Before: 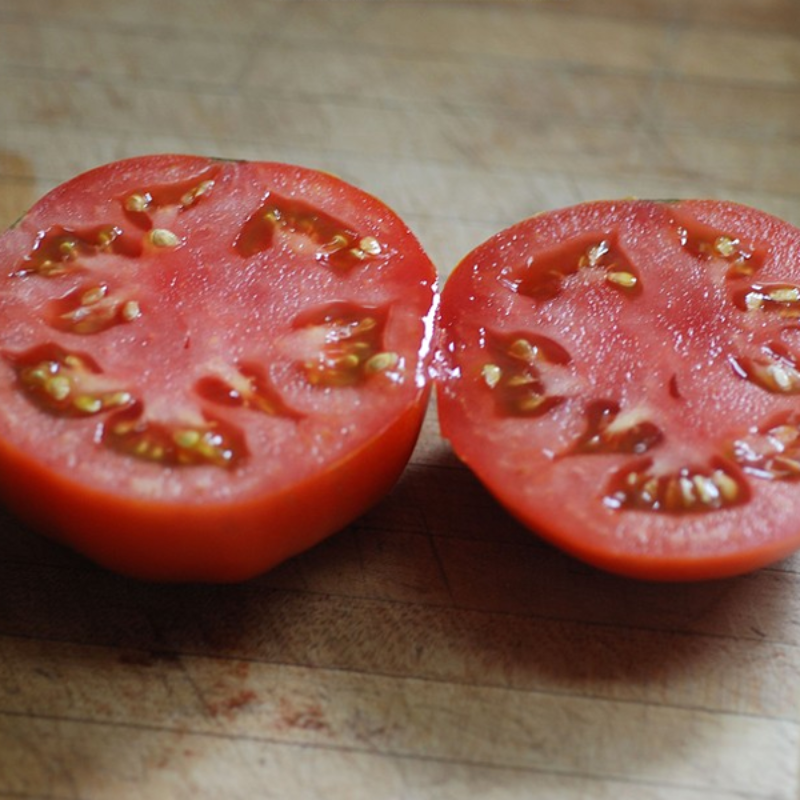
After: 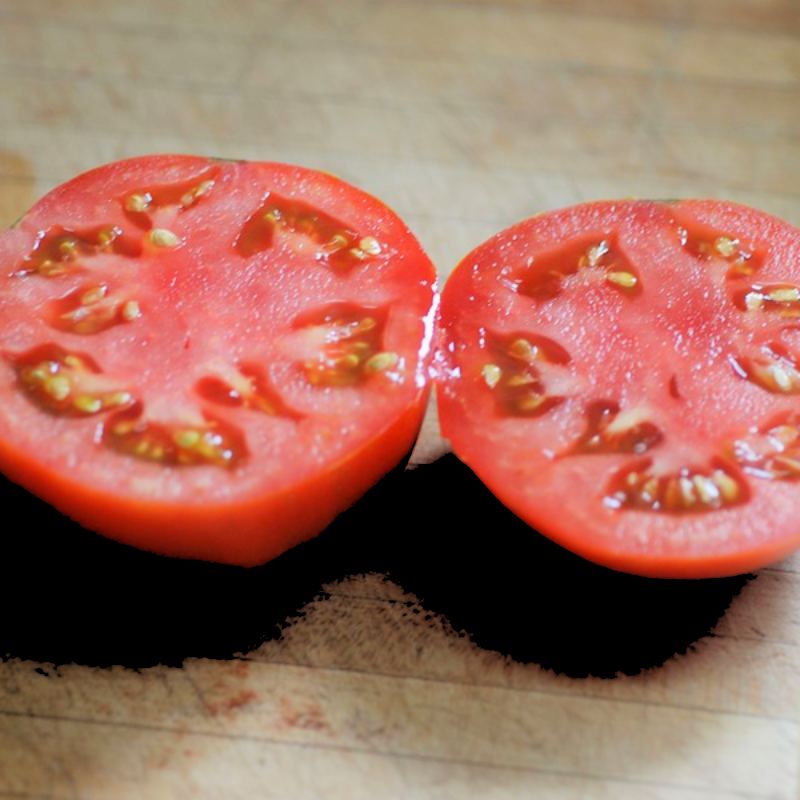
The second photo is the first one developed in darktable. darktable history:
rgb levels: levels [[0.027, 0.429, 0.996], [0, 0.5, 1], [0, 0.5, 1]]
contrast equalizer: octaves 7, y [[0.502, 0.505, 0.512, 0.529, 0.564, 0.588], [0.5 ×6], [0.502, 0.505, 0.512, 0.529, 0.564, 0.588], [0, 0.001, 0.001, 0.004, 0.008, 0.011], [0, 0.001, 0.001, 0.004, 0.008, 0.011]], mix -1
